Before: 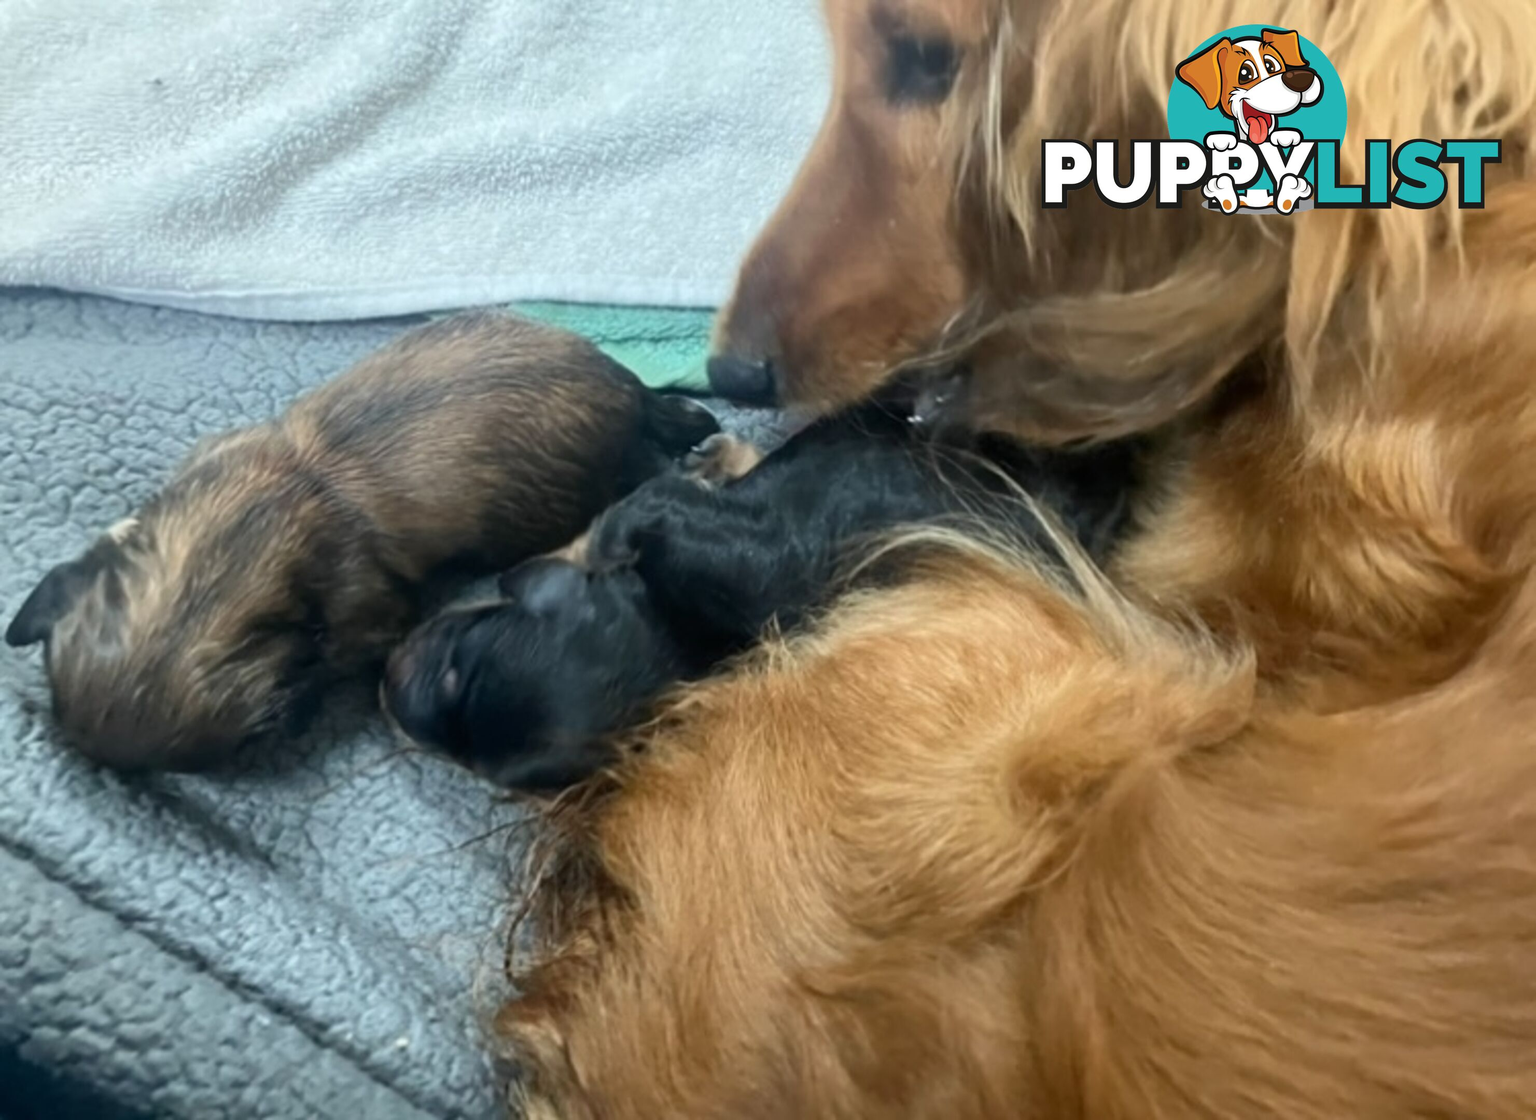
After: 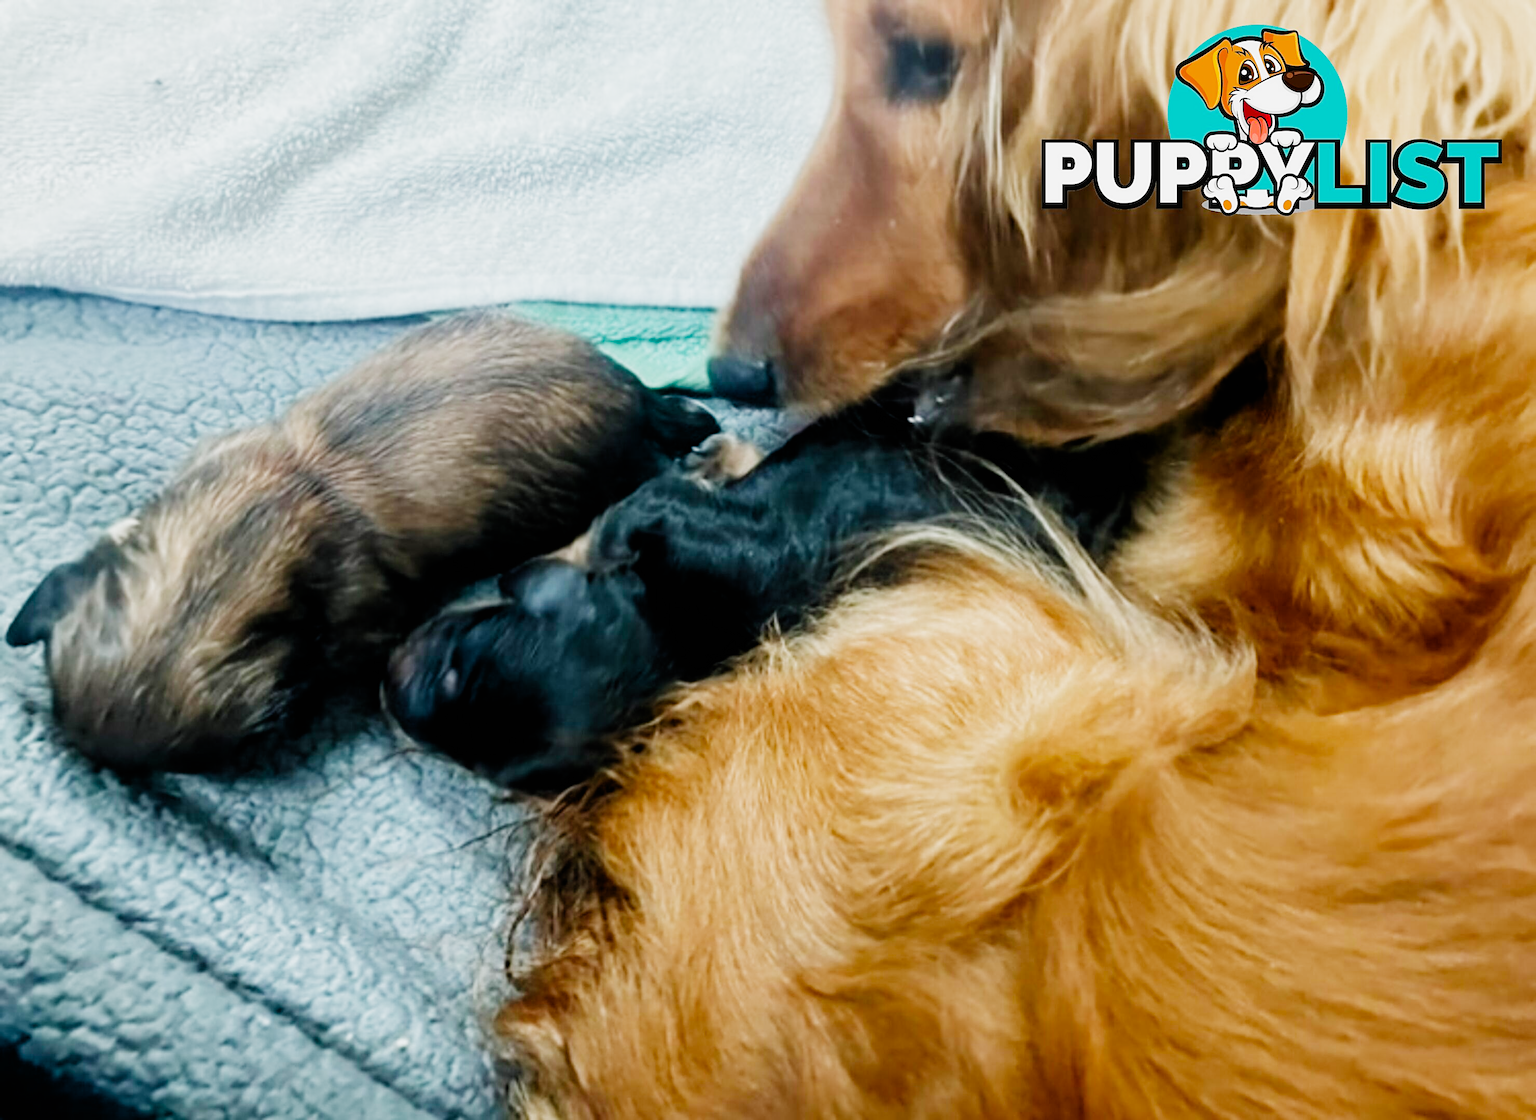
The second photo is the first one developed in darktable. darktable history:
filmic rgb: black relative exposure -5.06 EV, white relative exposure 3.95 EV, hardness 2.88, contrast 1.296, add noise in highlights 0.001, preserve chrominance no, color science v3 (2019), use custom middle-gray values true, contrast in highlights soft
exposure: black level correction 0, exposure 0.499 EV, compensate exposure bias true, compensate highlight preservation false
sharpen: on, module defaults
